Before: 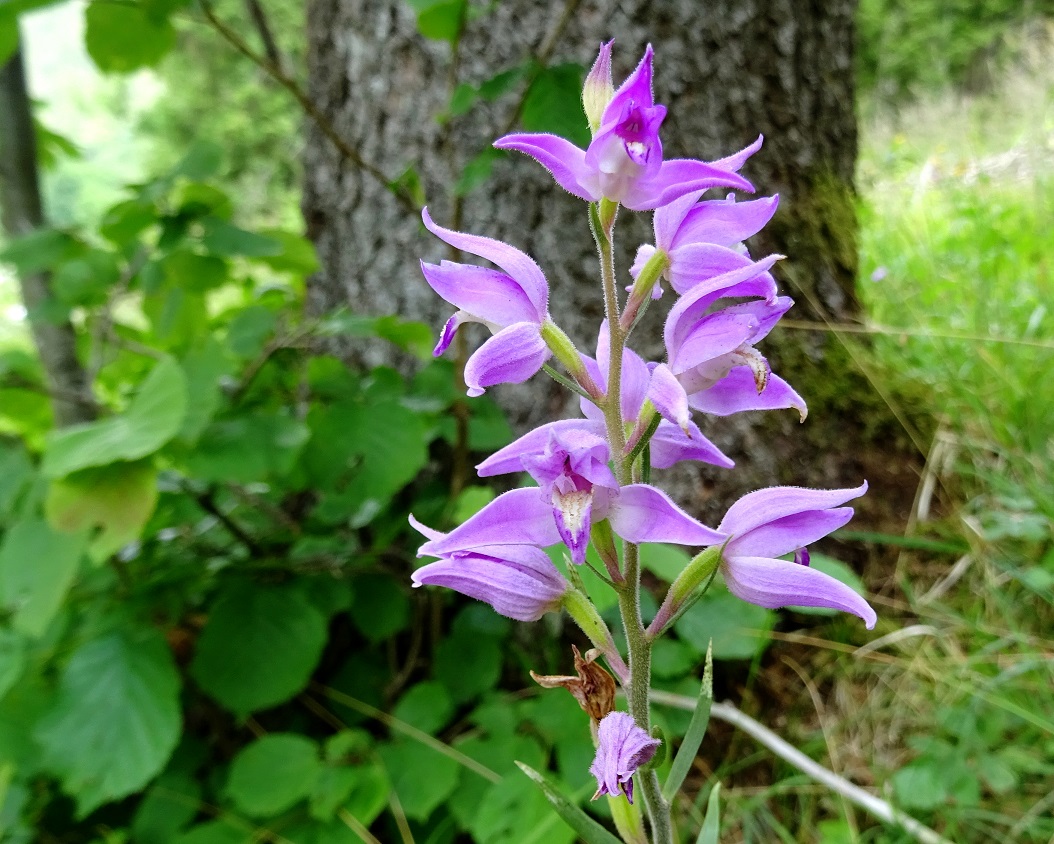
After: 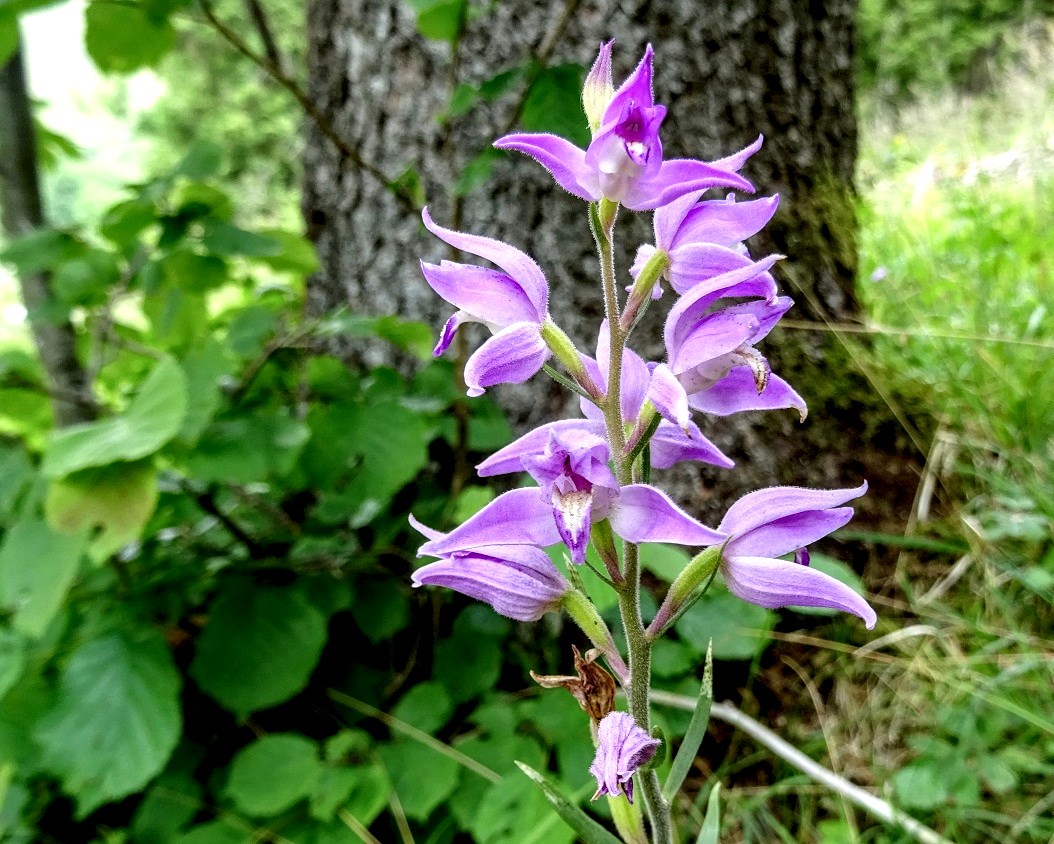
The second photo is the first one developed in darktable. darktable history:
local contrast: highlights 60%, shadows 64%, detail 160%
